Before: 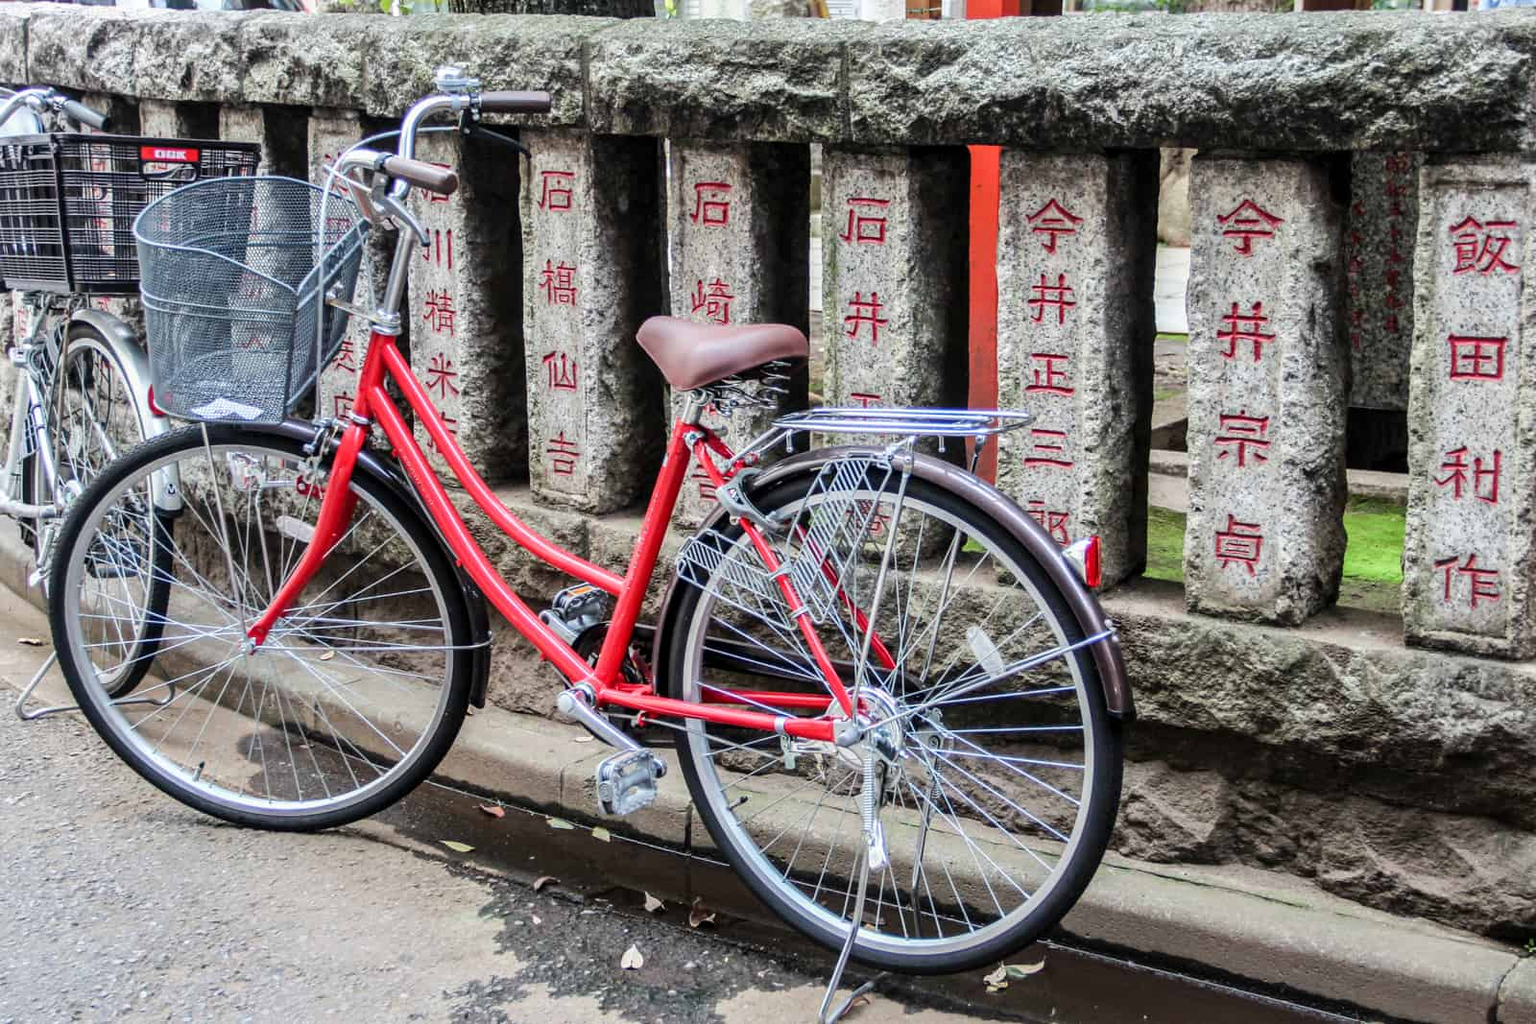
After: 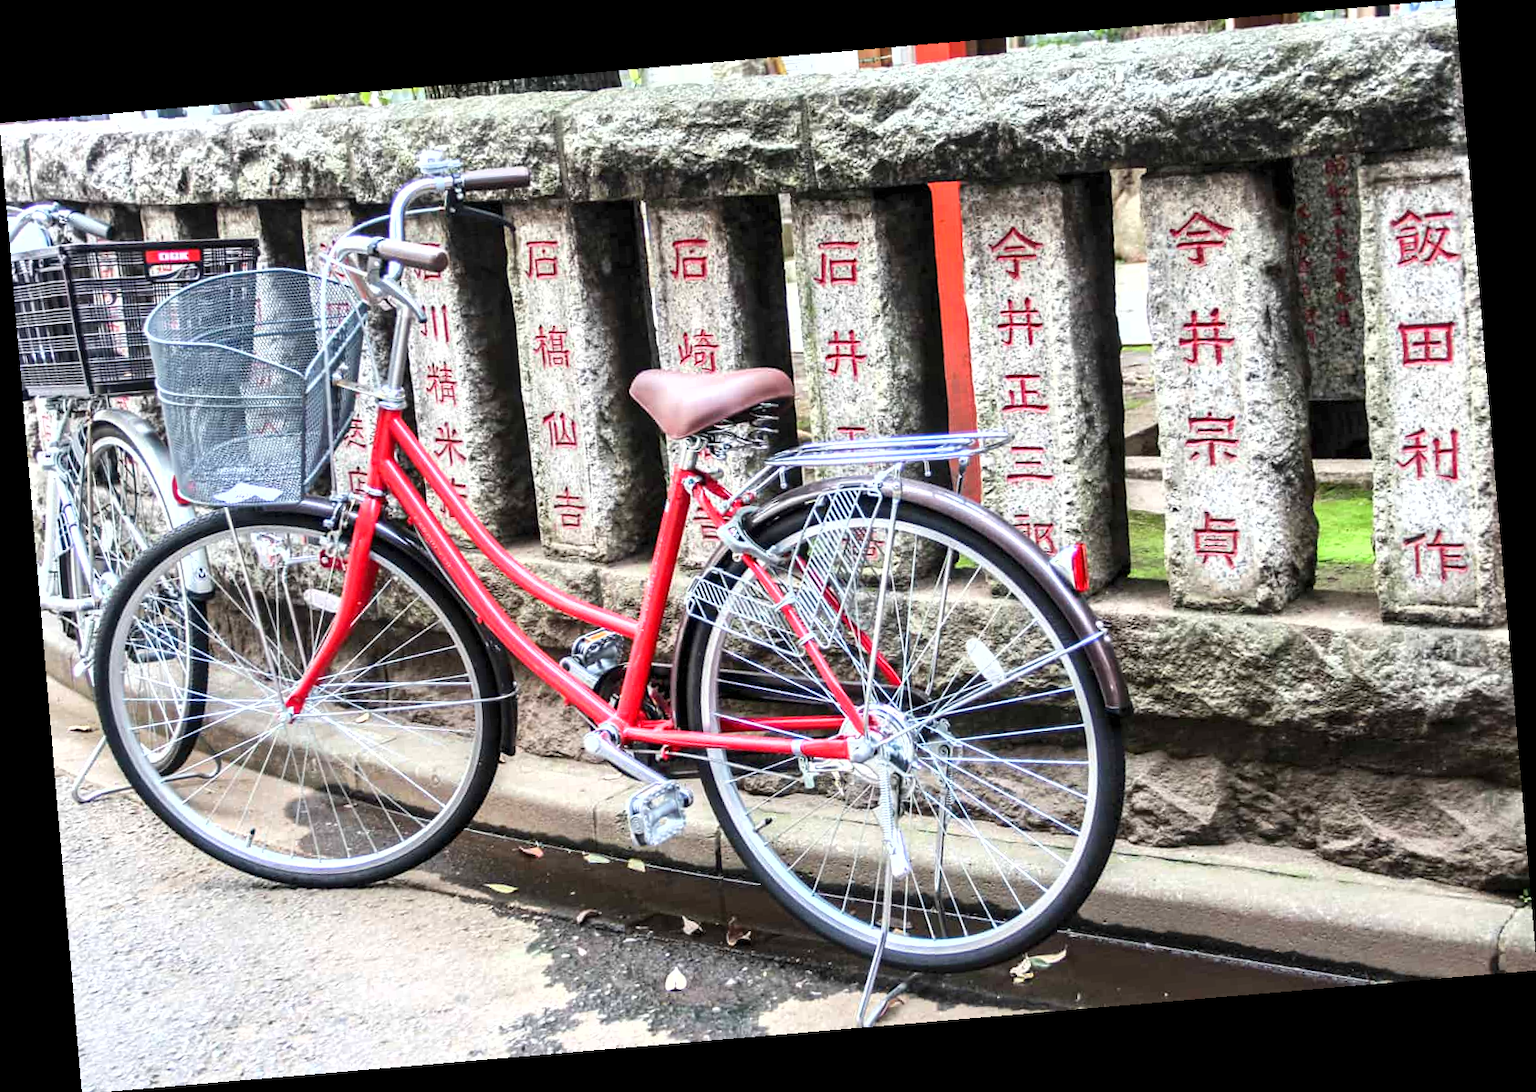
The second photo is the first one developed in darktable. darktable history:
rotate and perspective: rotation -4.86°, automatic cropping off
exposure: exposure 0.722 EV, compensate highlight preservation false
fill light: on, module defaults
